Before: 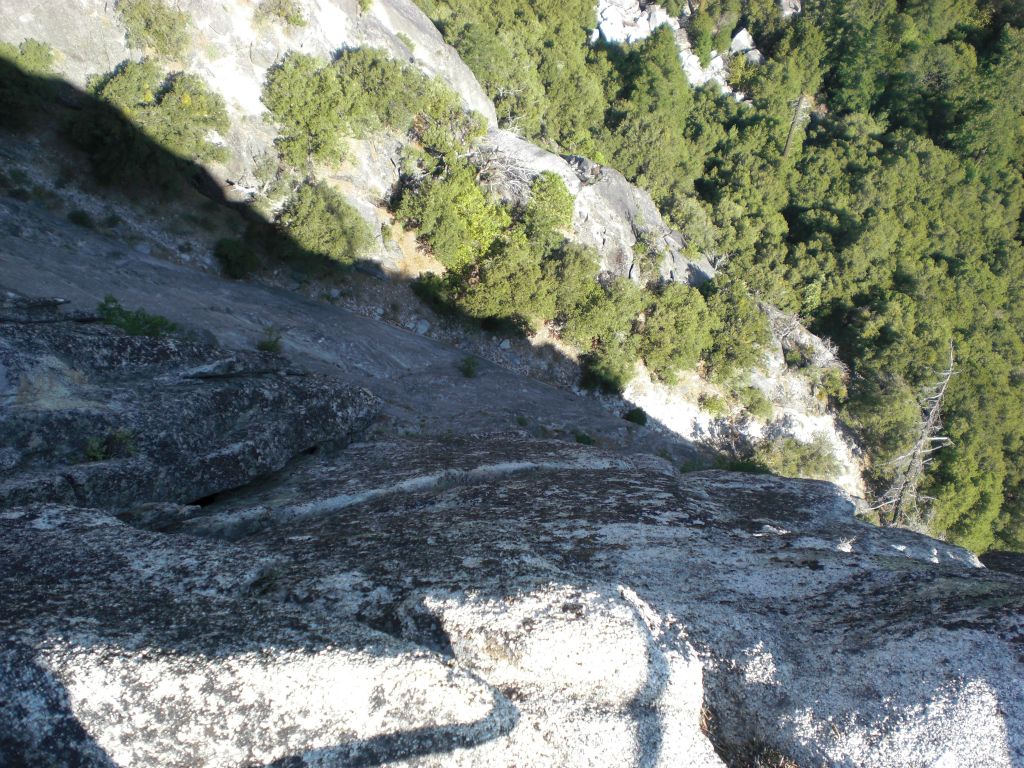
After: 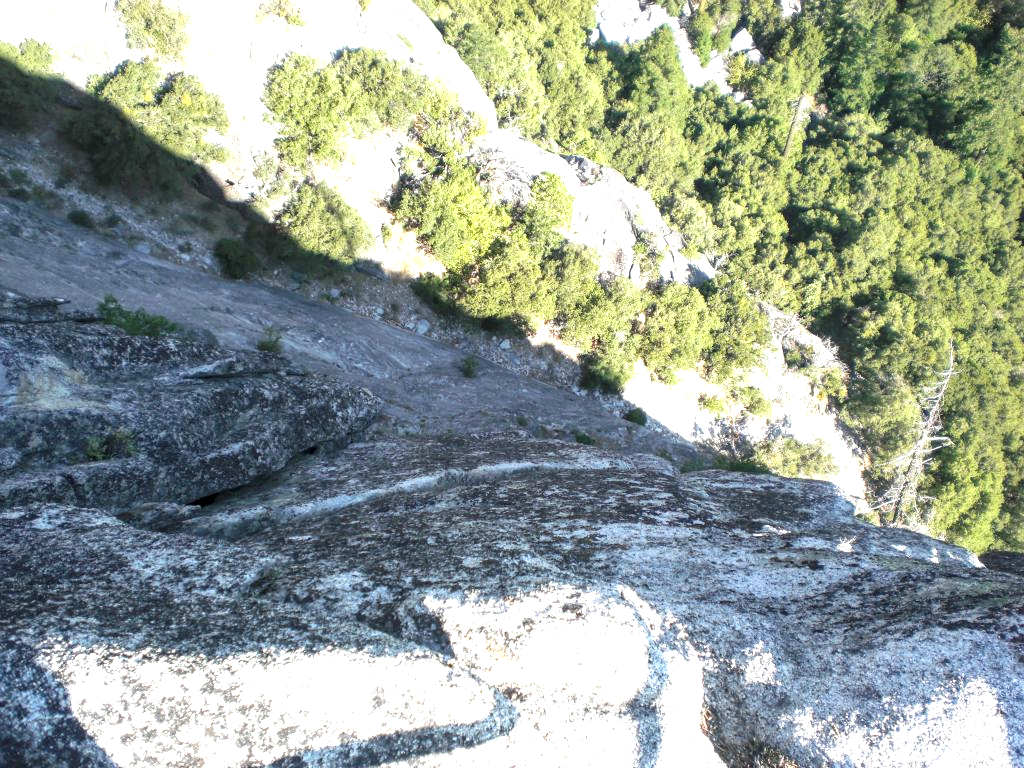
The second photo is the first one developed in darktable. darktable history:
exposure: black level correction 0, exposure 1 EV, compensate exposure bias true, compensate highlight preservation false
local contrast: detail 130%
